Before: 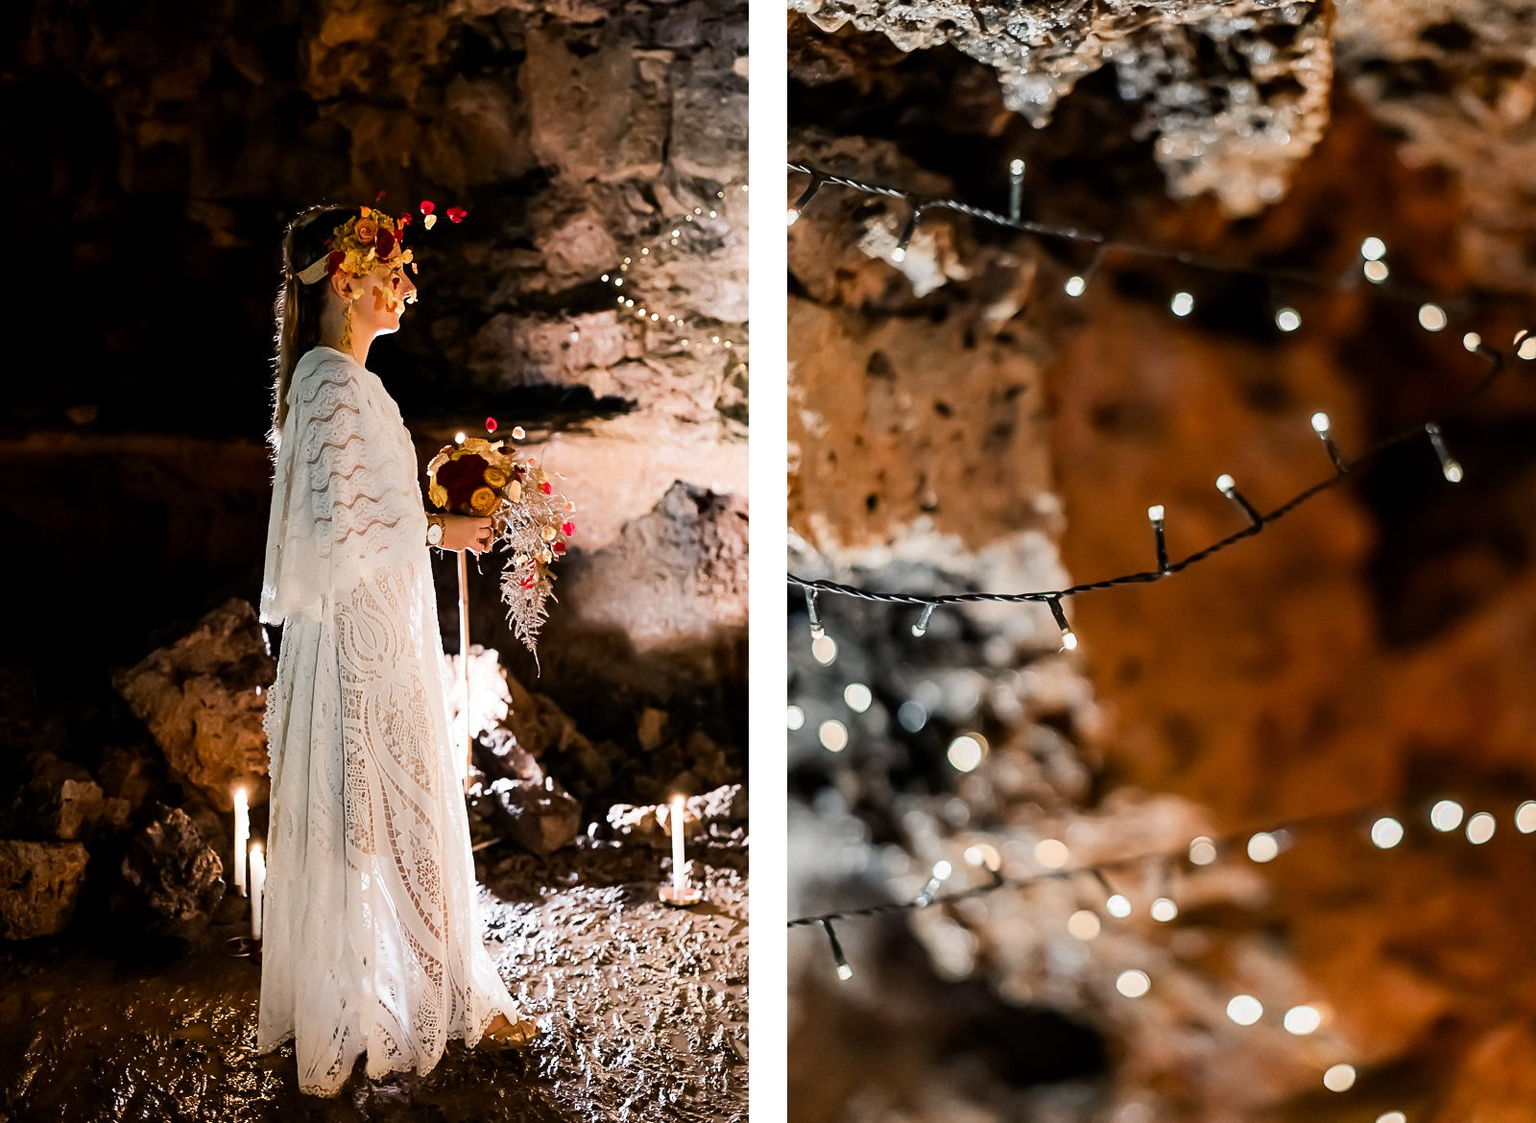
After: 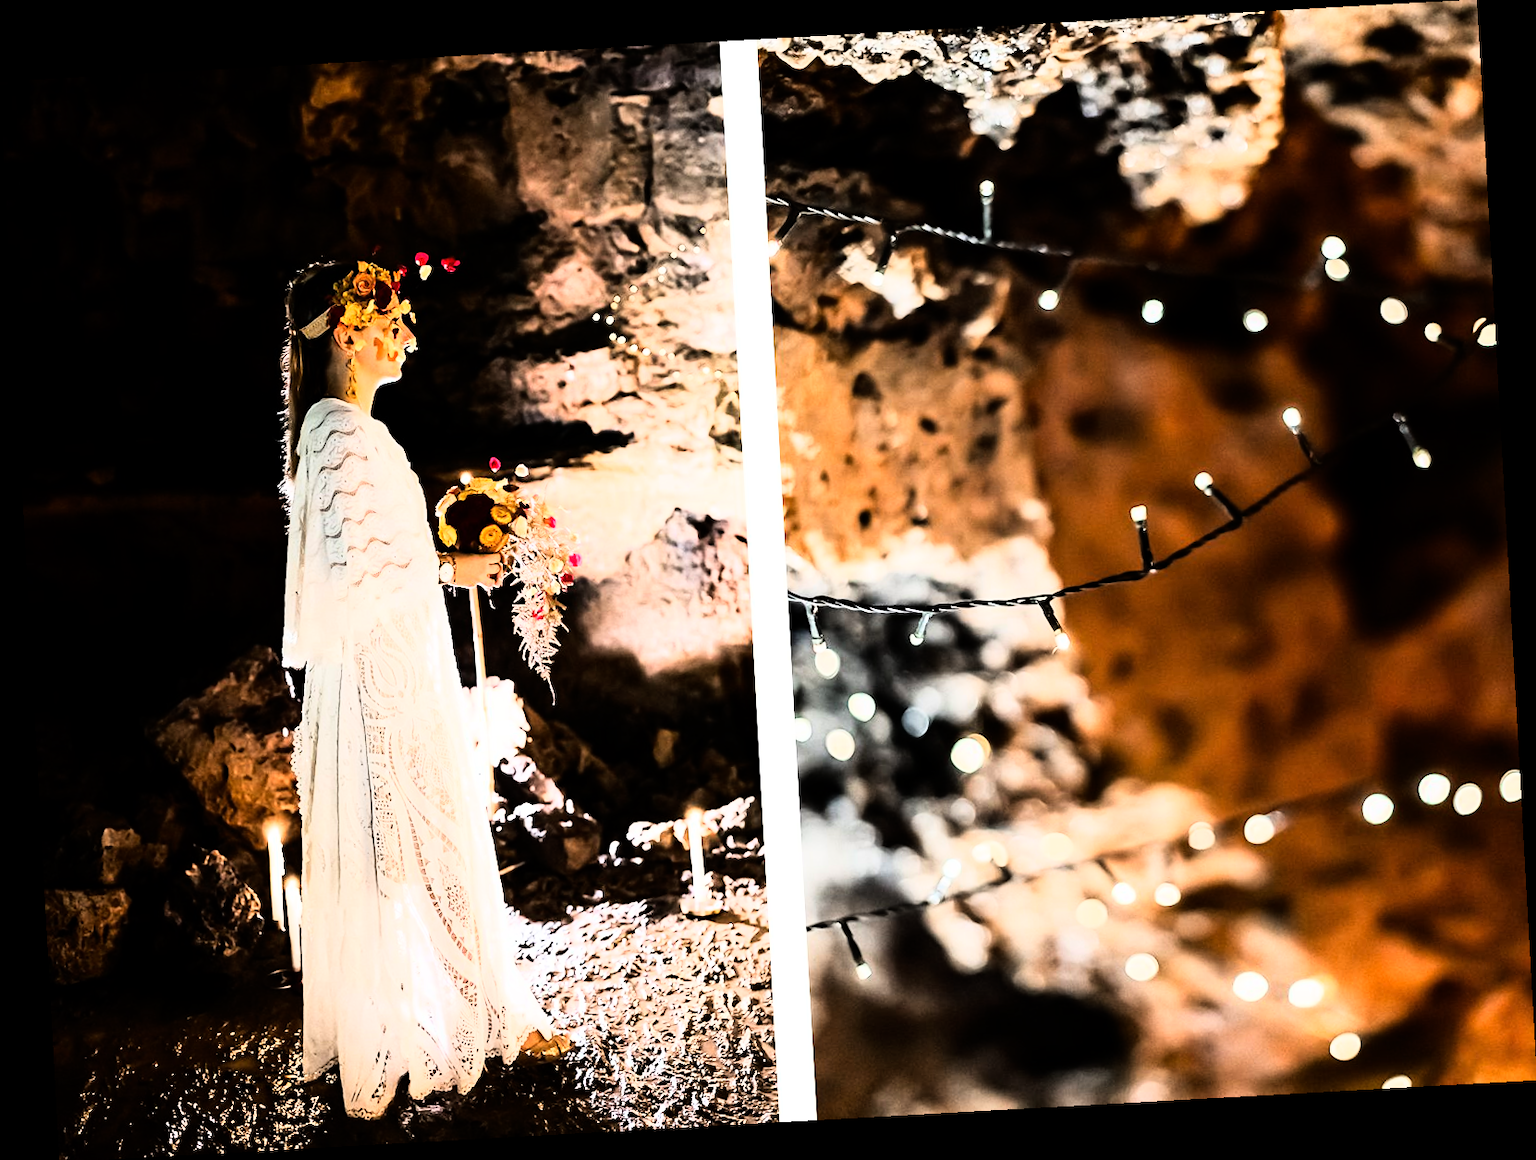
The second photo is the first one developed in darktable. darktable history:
rotate and perspective: rotation -3.18°, automatic cropping off
rgb curve: curves: ch0 [(0, 0) (0.21, 0.15) (0.24, 0.21) (0.5, 0.75) (0.75, 0.96) (0.89, 0.99) (1, 1)]; ch1 [(0, 0.02) (0.21, 0.13) (0.25, 0.2) (0.5, 0.67) (0.75, 0.9) (0.89, 0.97) (1, 1)]; ch2 [(0, 0.02) (0.21, 0.13) (0.25, 0.2) (0.5, 0.67) (0.75, 0.9) (0.89, 0.97) (1, 1)], compensate middle gray true
